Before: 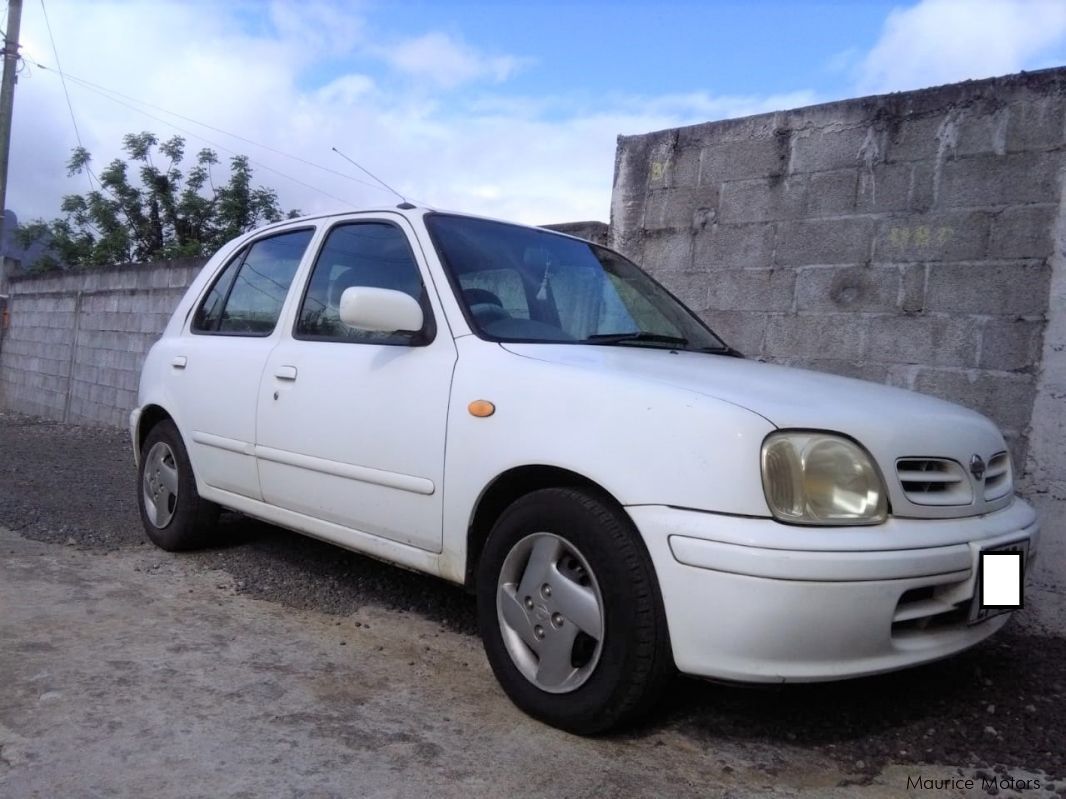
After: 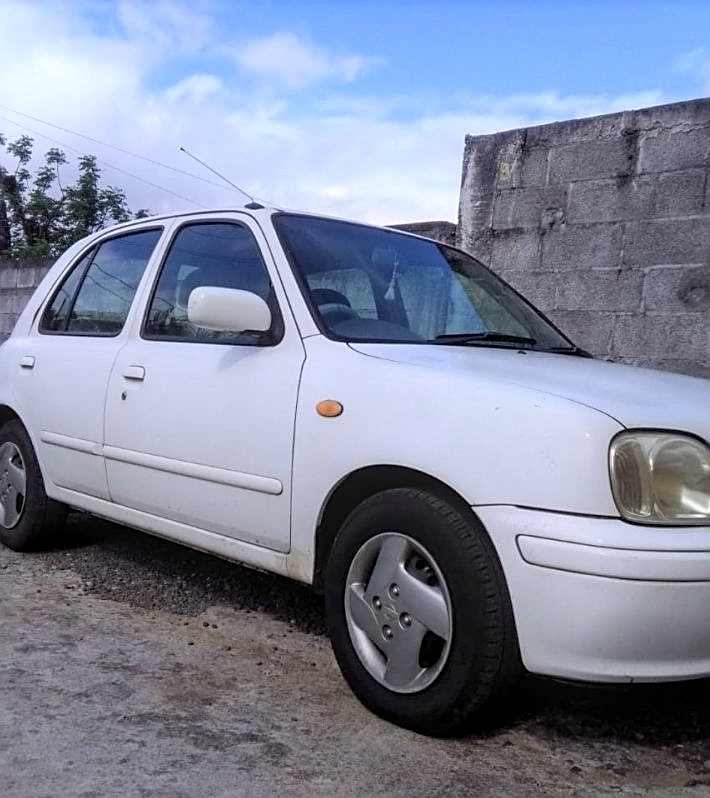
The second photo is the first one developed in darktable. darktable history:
local contrast: on, module defaults
crop and rotate: left 14.292%, right 19.041%
sharpen: on, module defaults
white balance: red 1.004, blue 1.024
